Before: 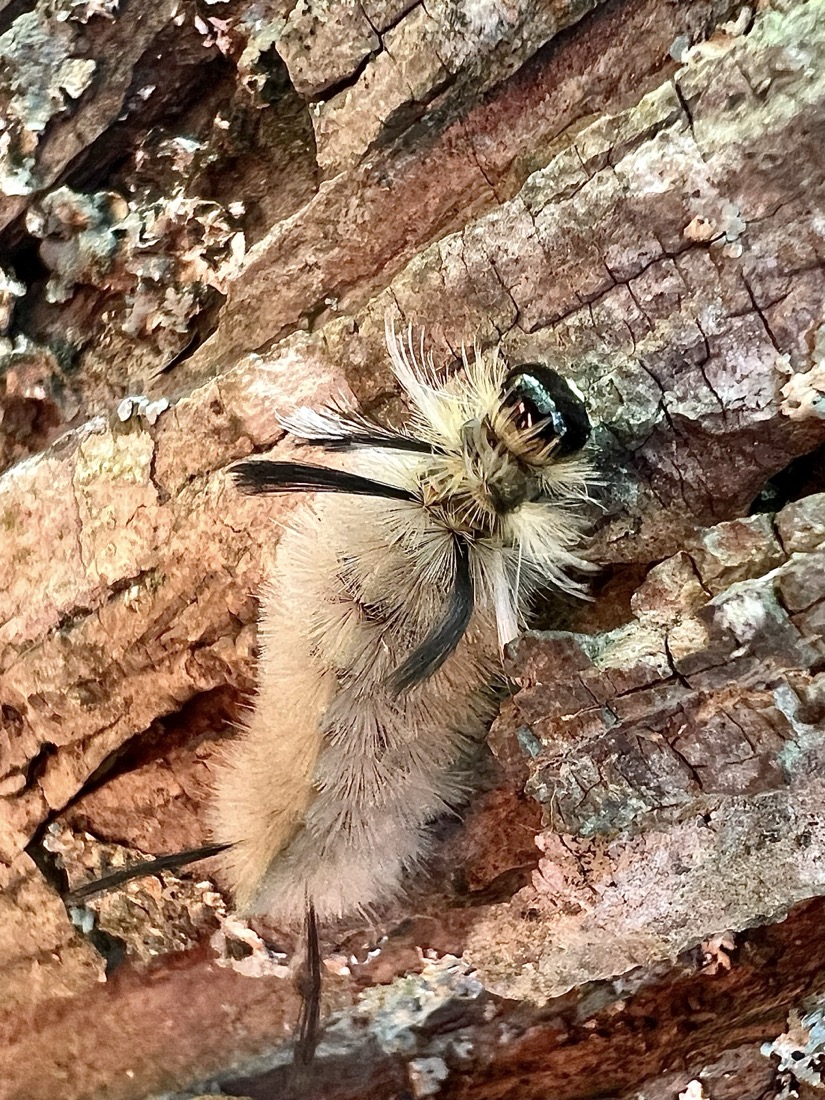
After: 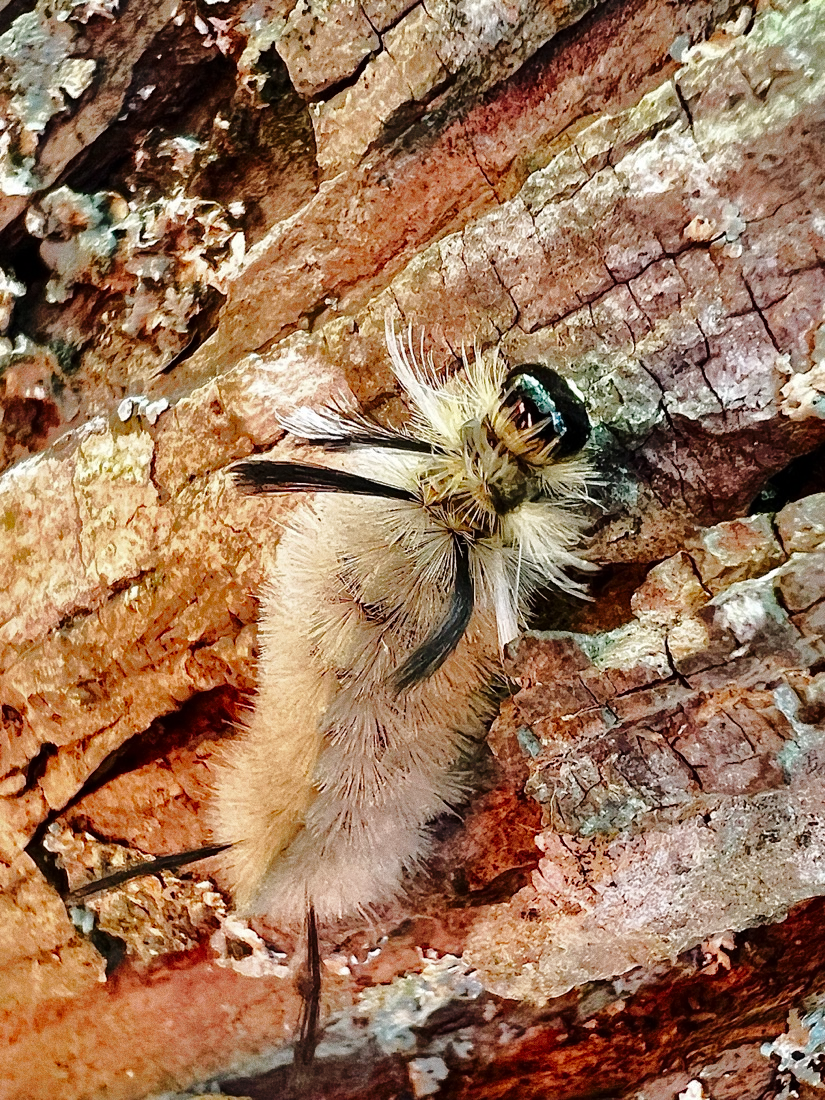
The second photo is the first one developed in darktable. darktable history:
shadows and highlights: shadows -19.91, highlights -73.15
grain: on, module defaults
exposure: compensate highlight preservation false
base curve: curves: ch0 [(0, 0) (0.036, 0.025) (0.121, 0.166) (0.206, 0.329) (0.605, 0.79) (1, 1)], preserve colors none
